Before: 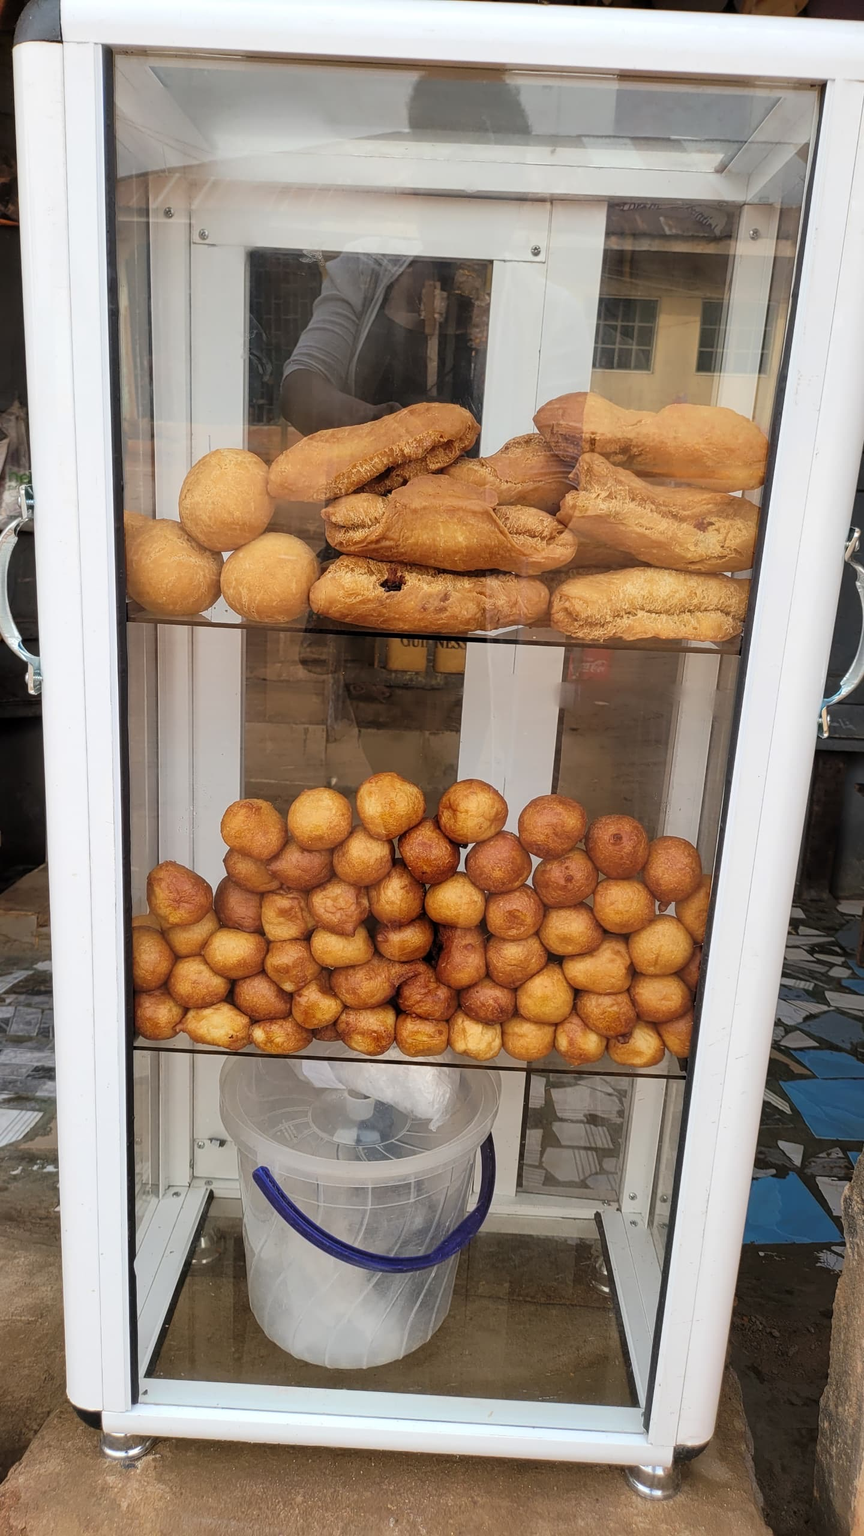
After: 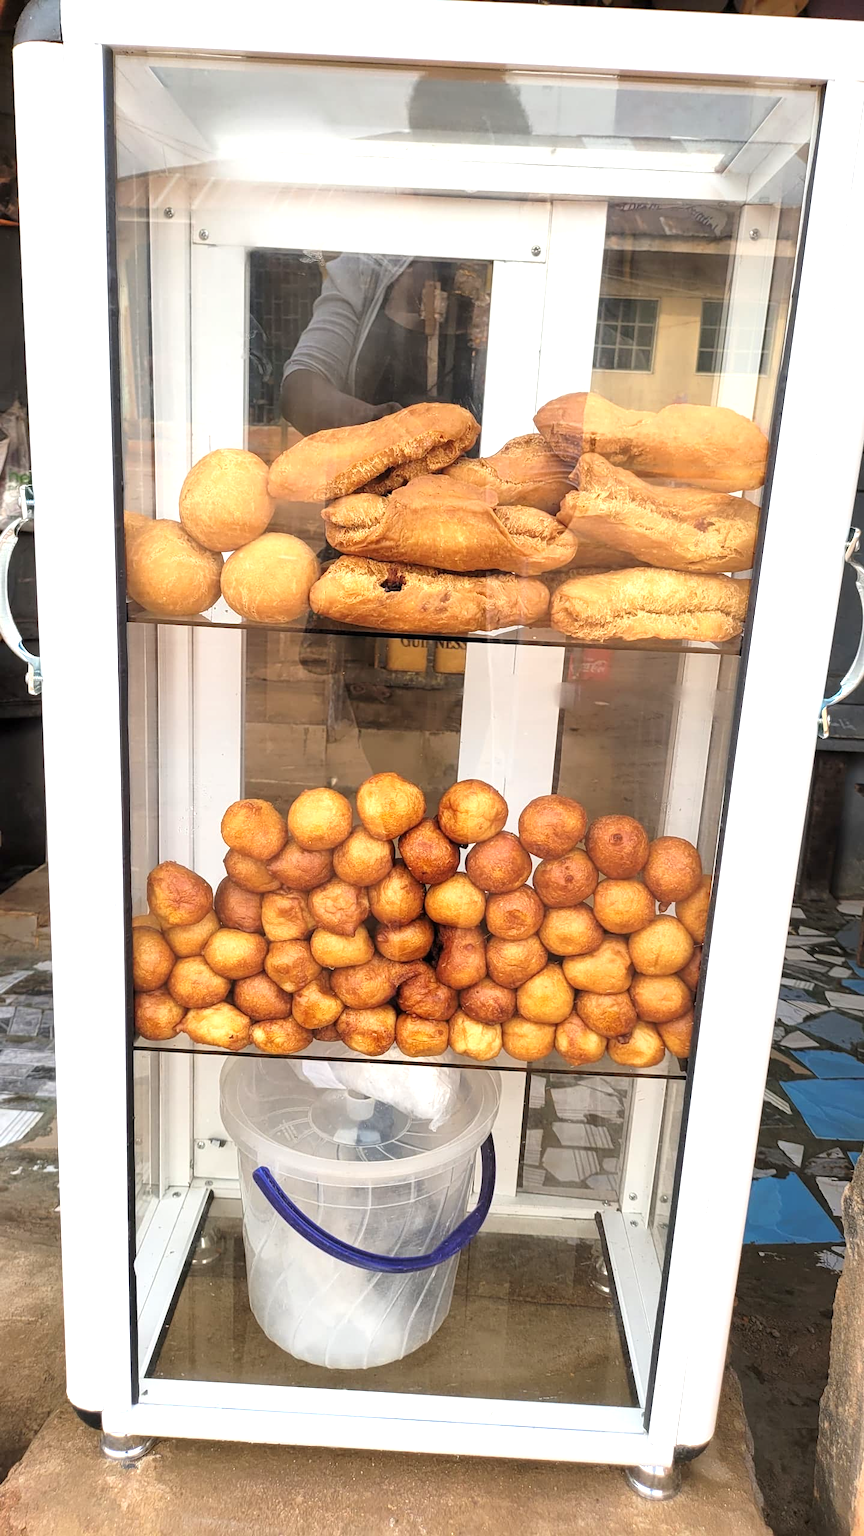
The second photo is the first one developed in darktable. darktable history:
exposure: black level correction 0, exposure 0.896 EV, compensate highlight preservation false
